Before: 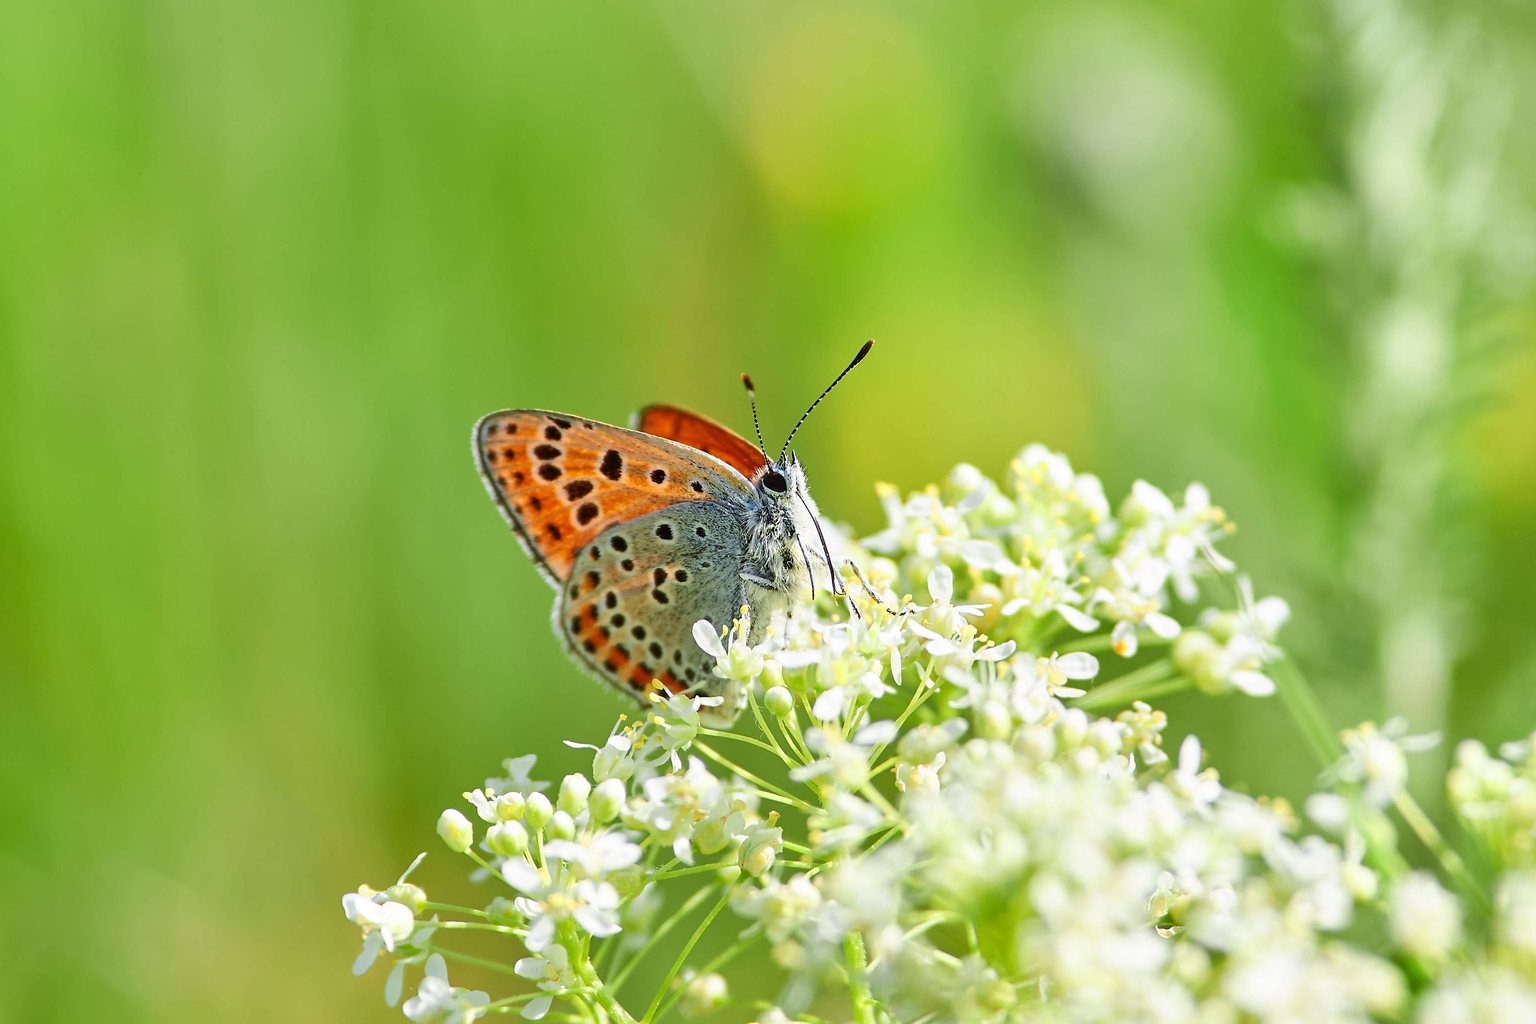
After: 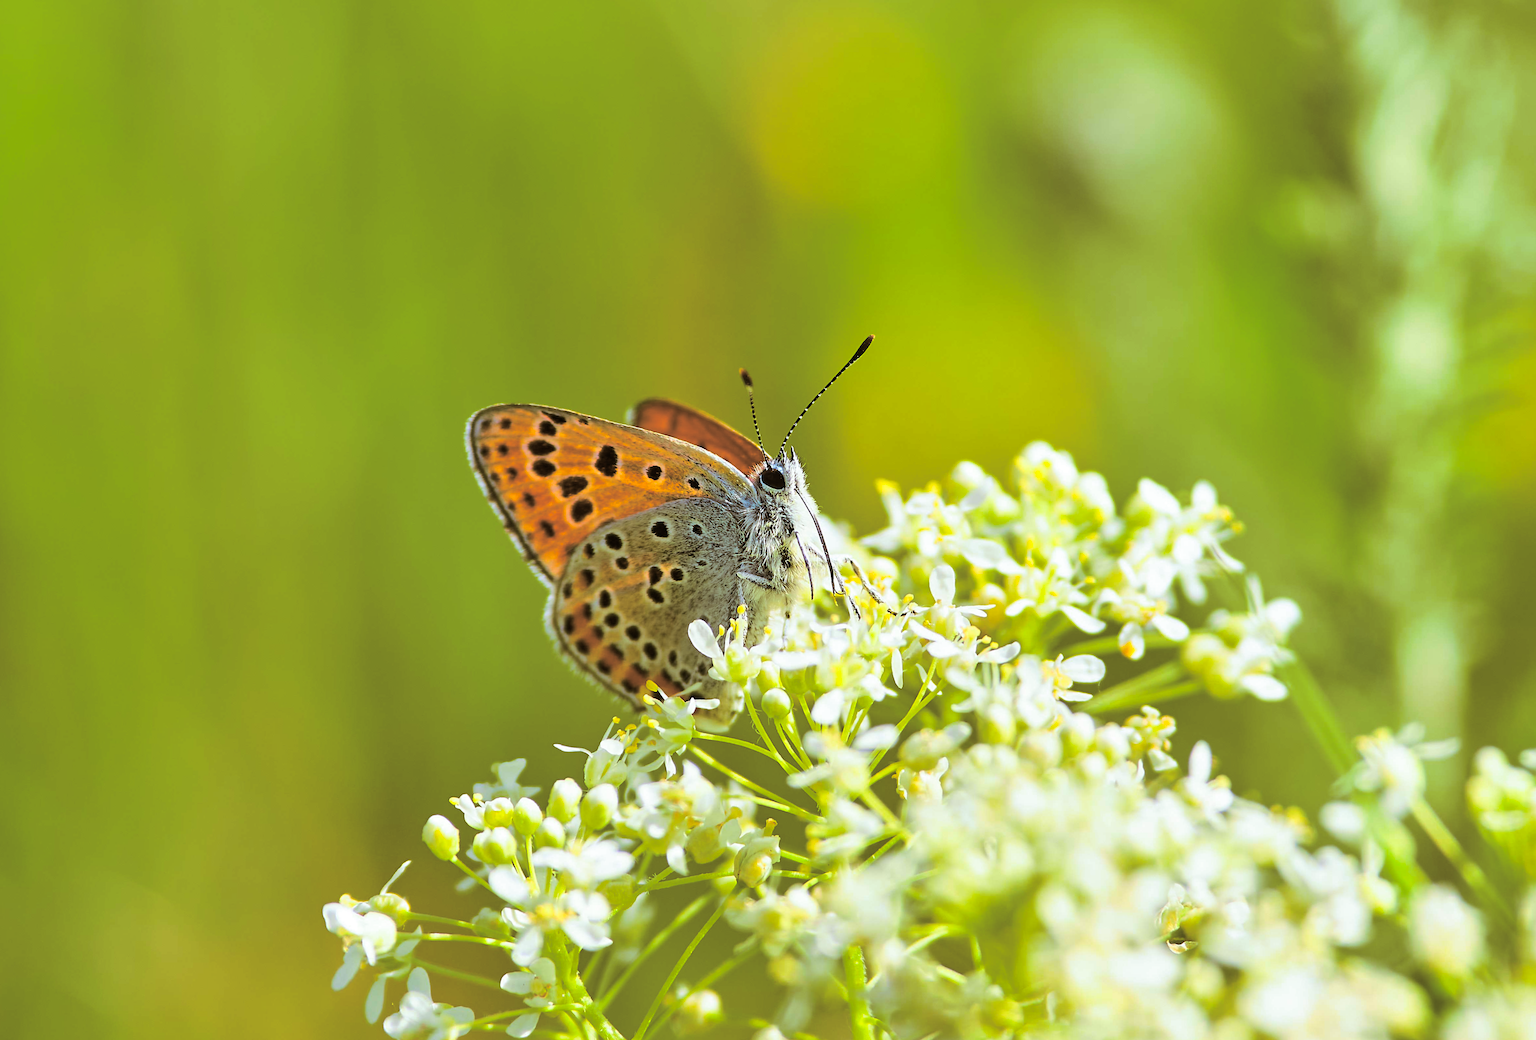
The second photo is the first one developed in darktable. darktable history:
split-toning: shadows › hue 37.98°, highlights › hue 185.58°, balance -55.261
color balance rgb: linear chroma grading › global chroma 15%, perceptual saturation grading › global saturation 30%
rotate and perspective: rotation 0.226°, lens shift (vertical) -0.042, crop left 0.023, crop right 0.982, crop top 0.006, crop bottom 0.994
